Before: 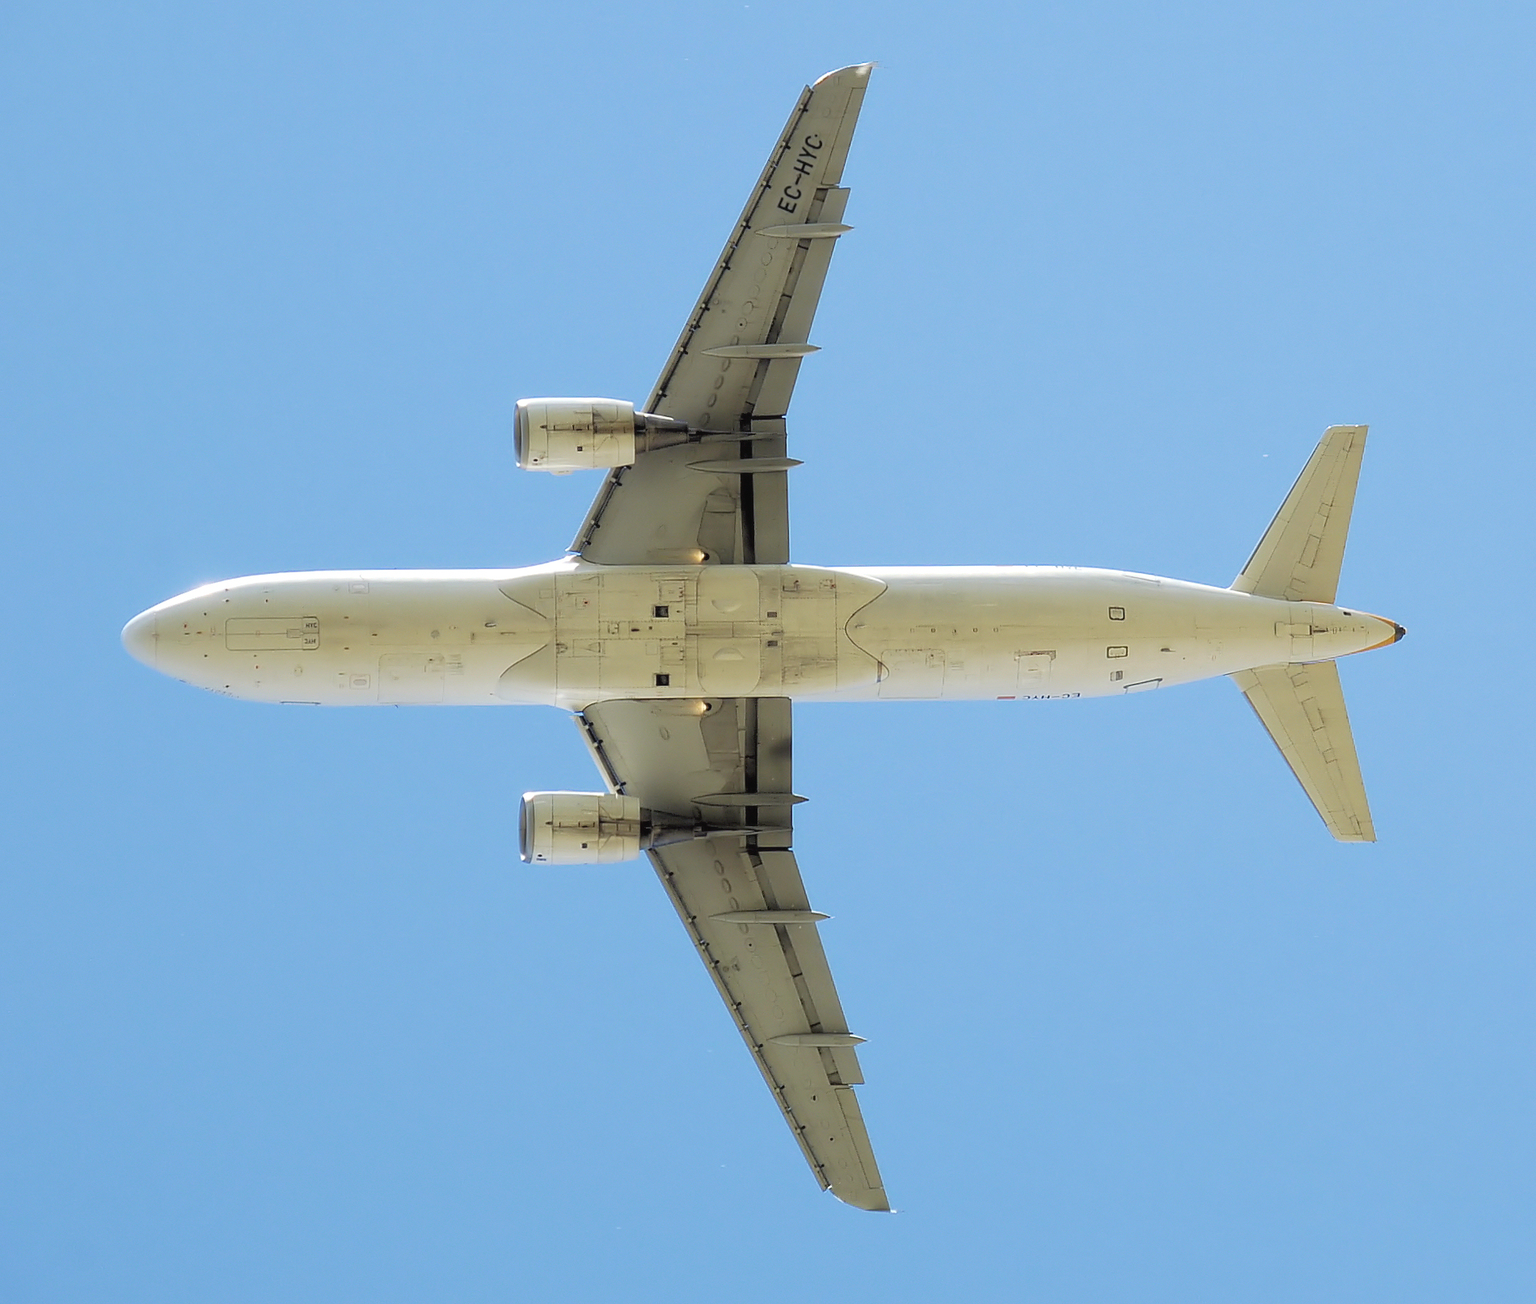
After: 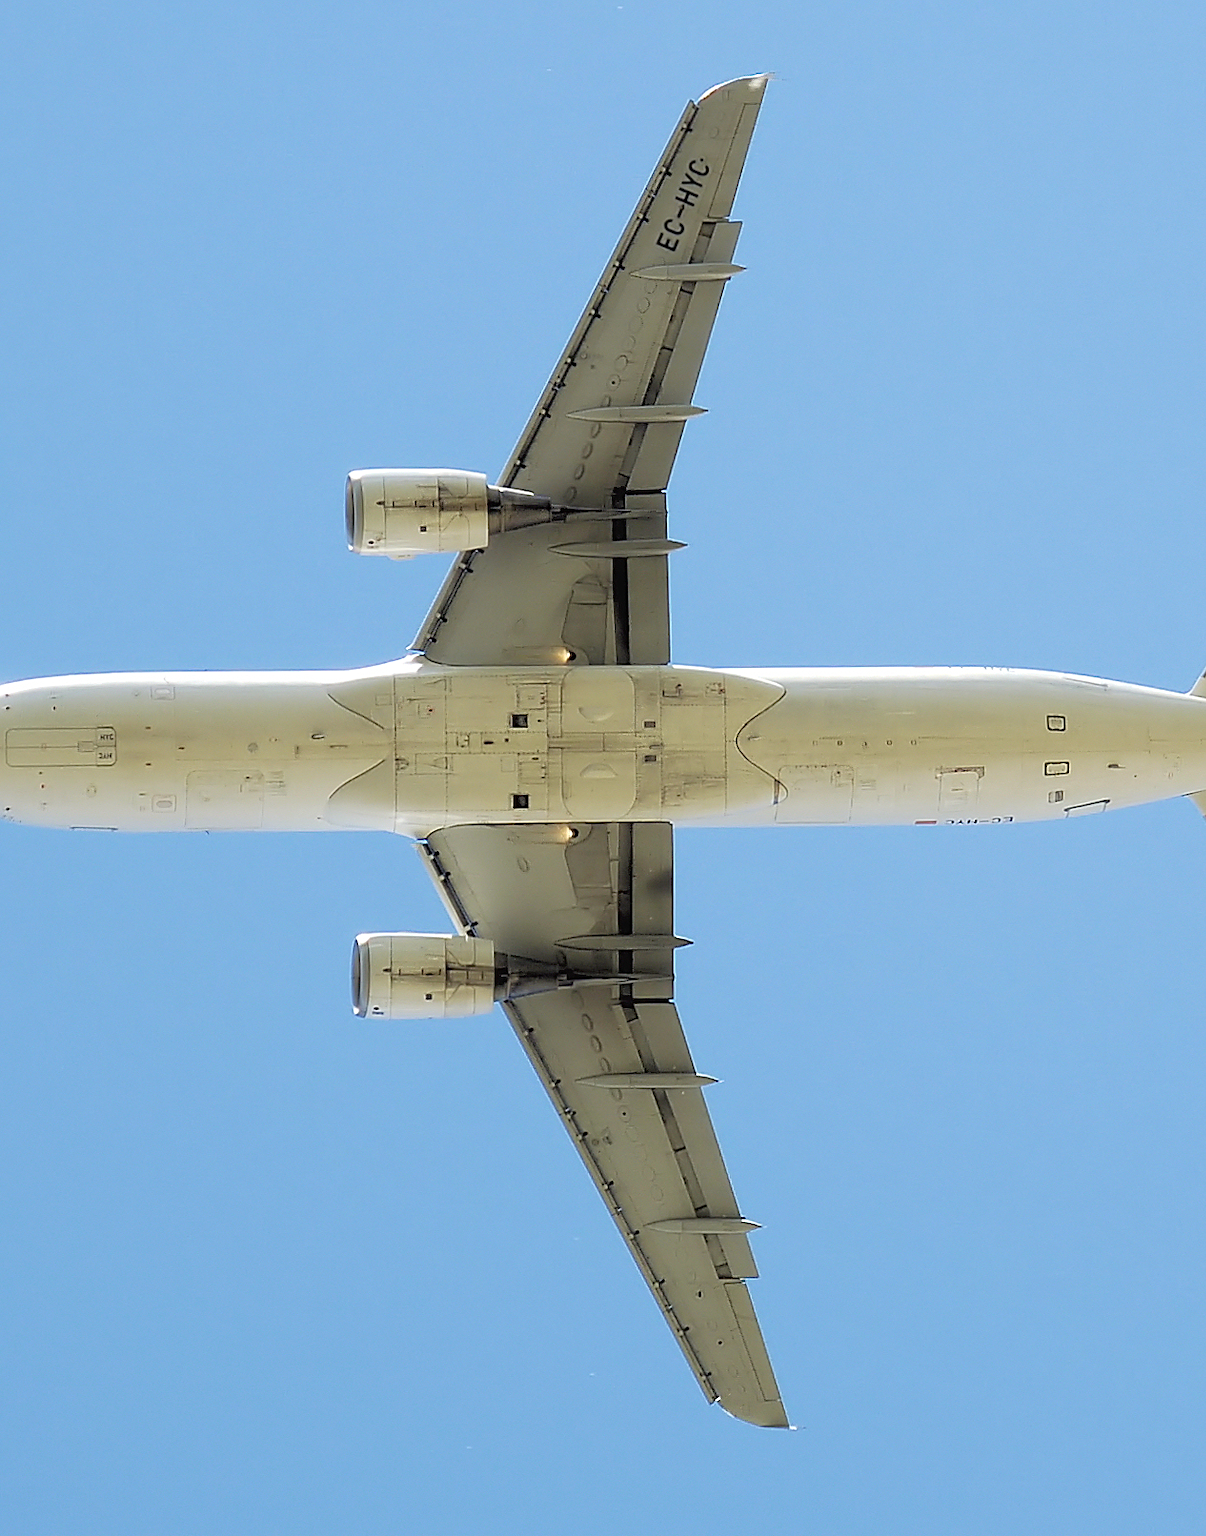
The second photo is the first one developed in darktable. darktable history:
crop and rotate: left 14.436%, right 18.898%
sharpen: on, module defaults
